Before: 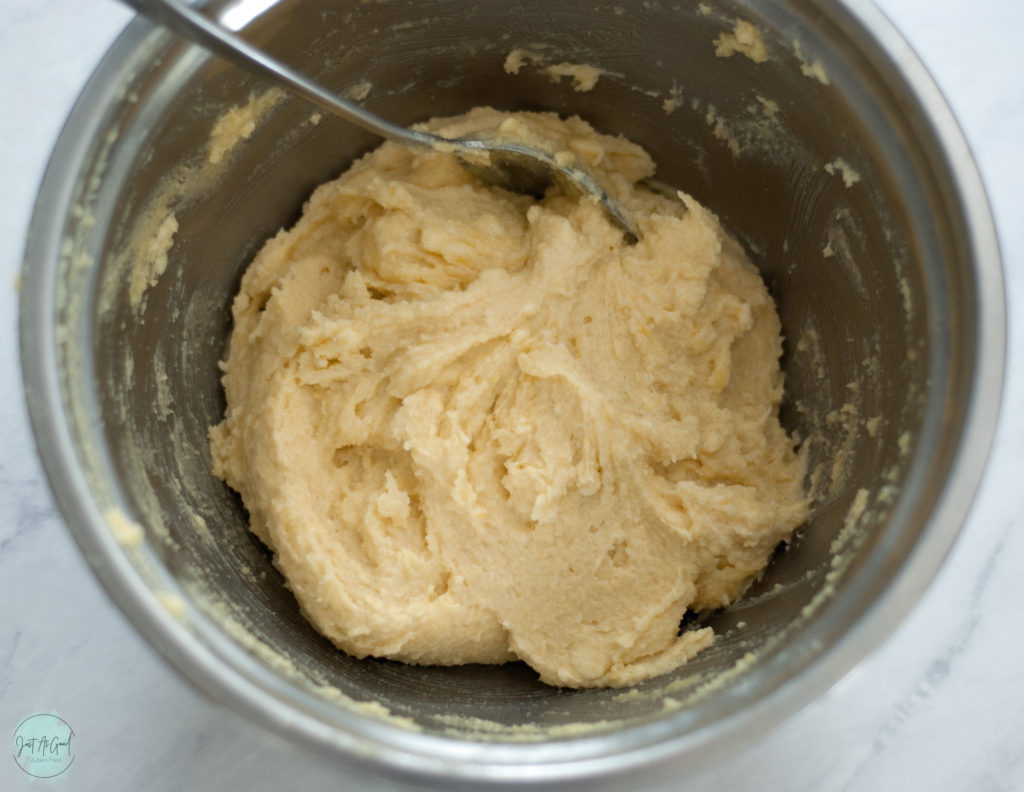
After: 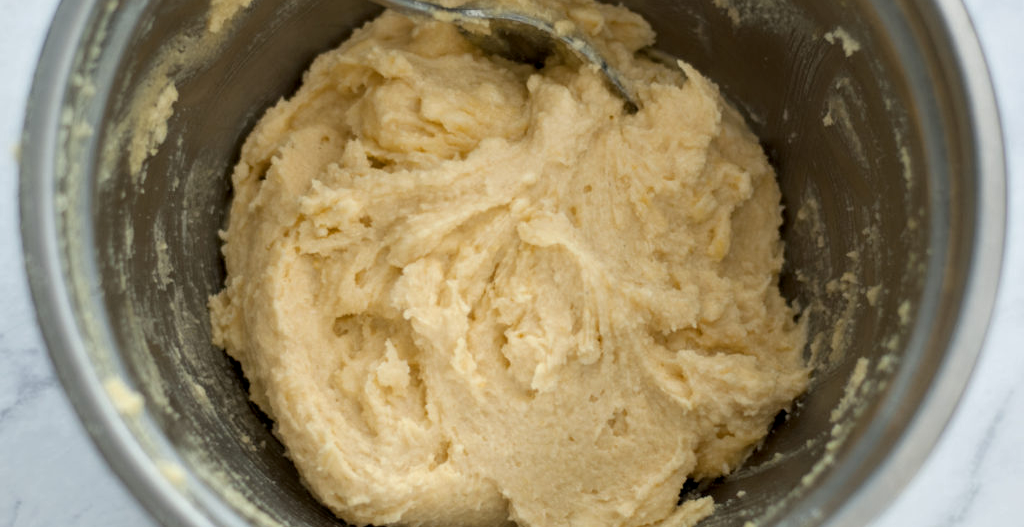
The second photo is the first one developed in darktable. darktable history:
local contrast: on, module defaults
crop: top 16.623%, bottom 16.776%
